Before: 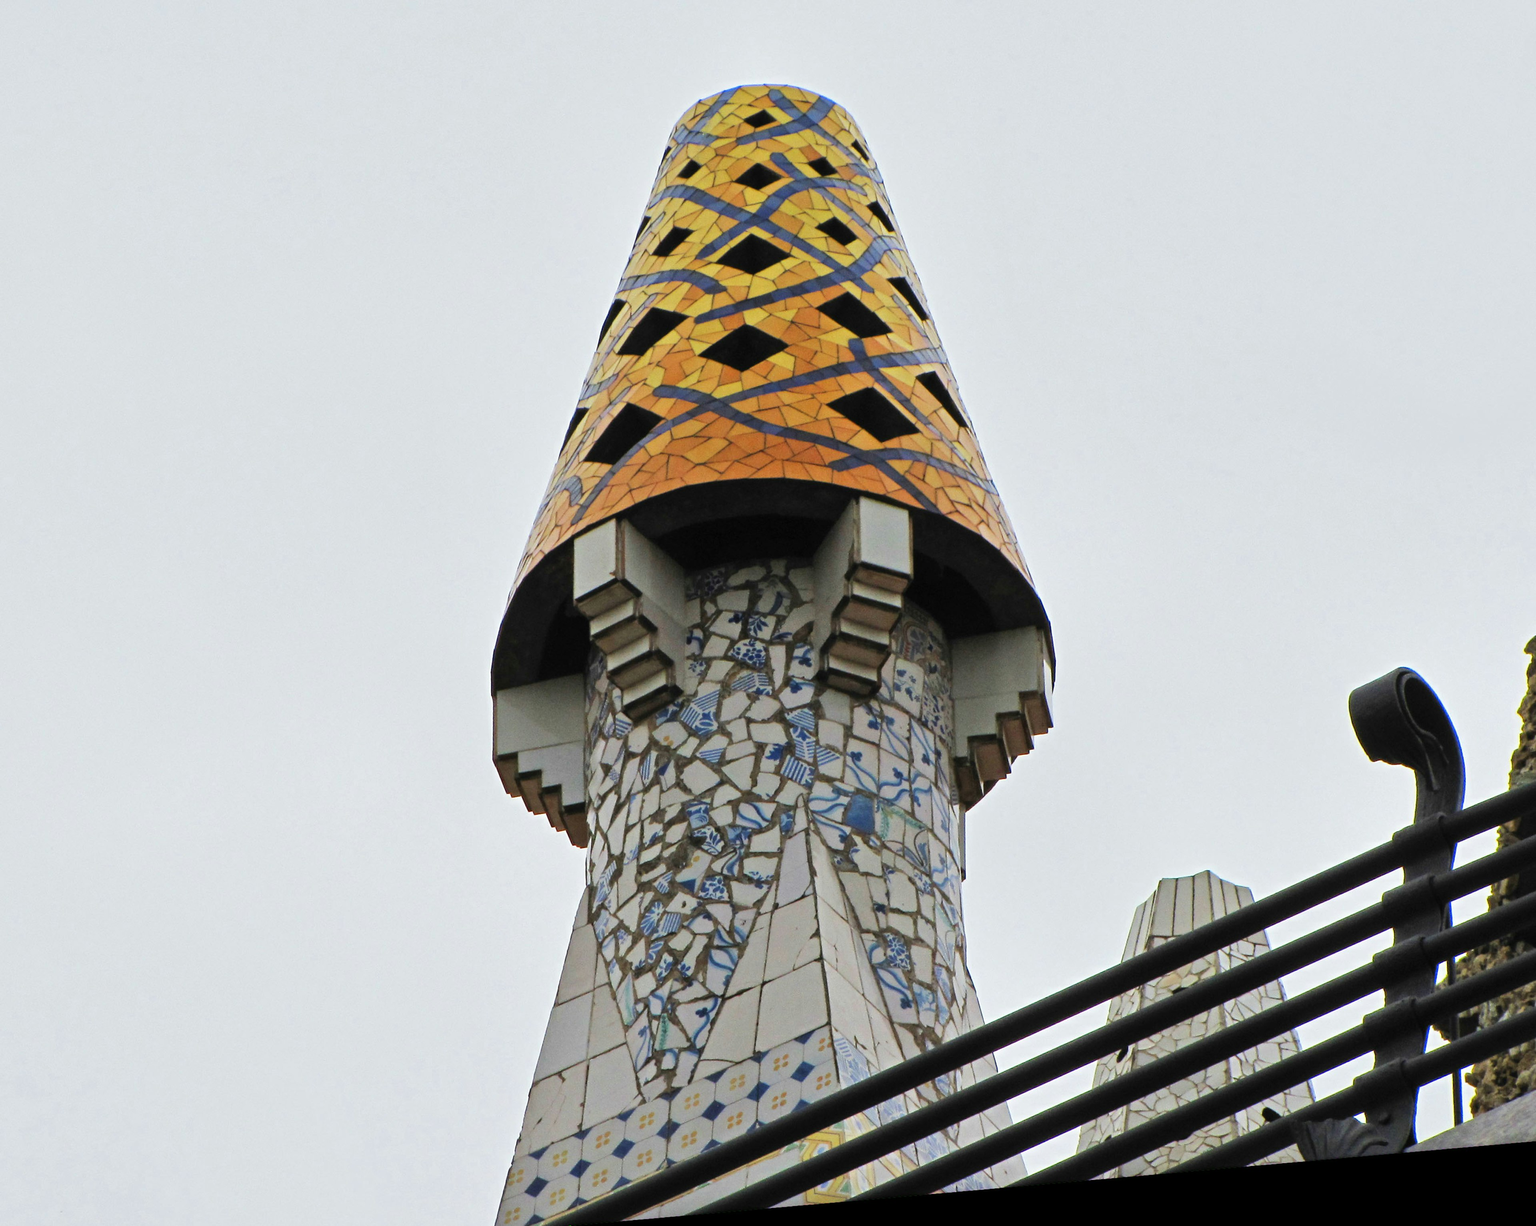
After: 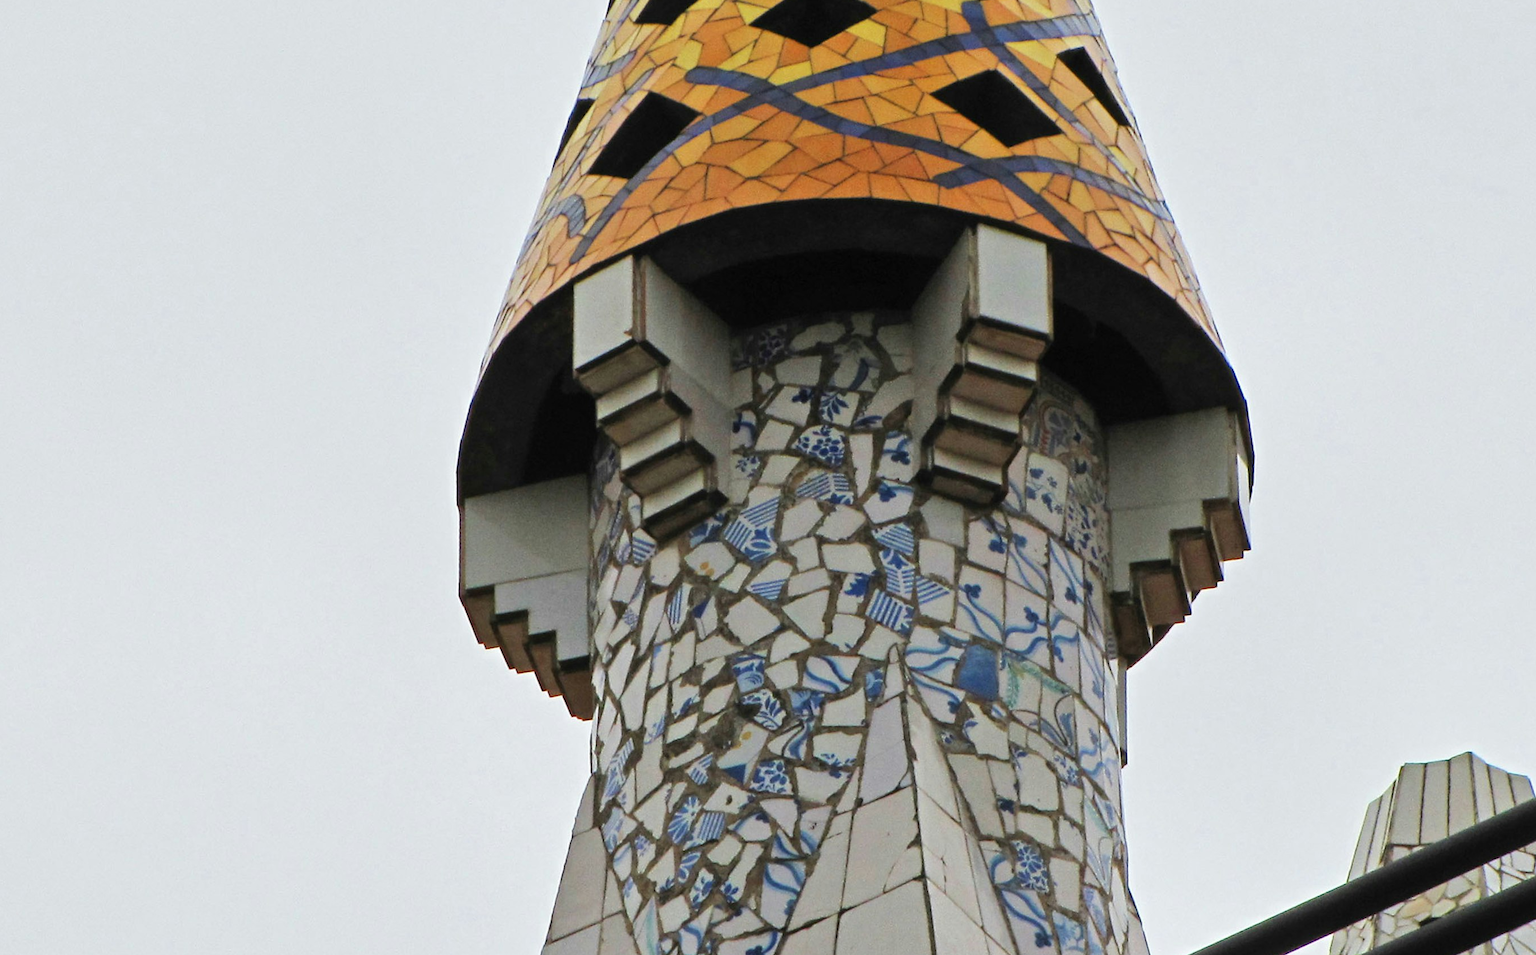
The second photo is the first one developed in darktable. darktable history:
crop: left 10.939%, top 27.594%, right 18.263%, bottom 17.187%
